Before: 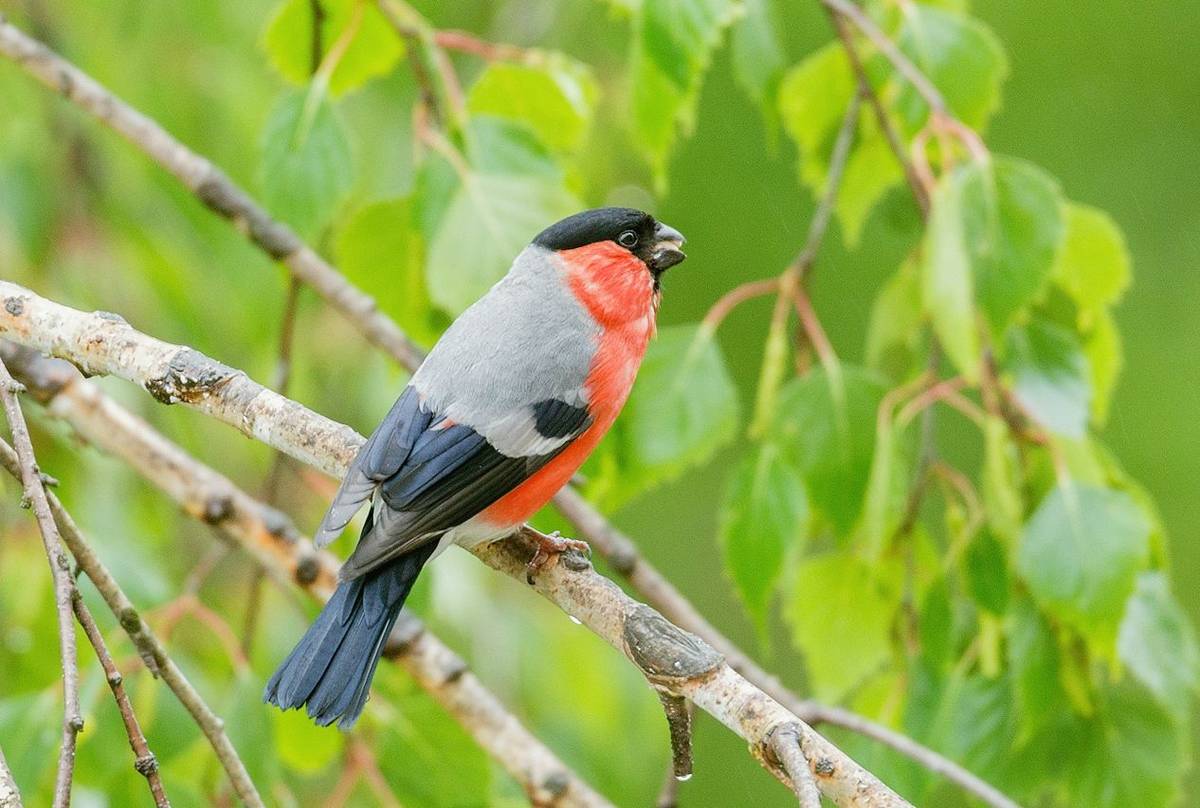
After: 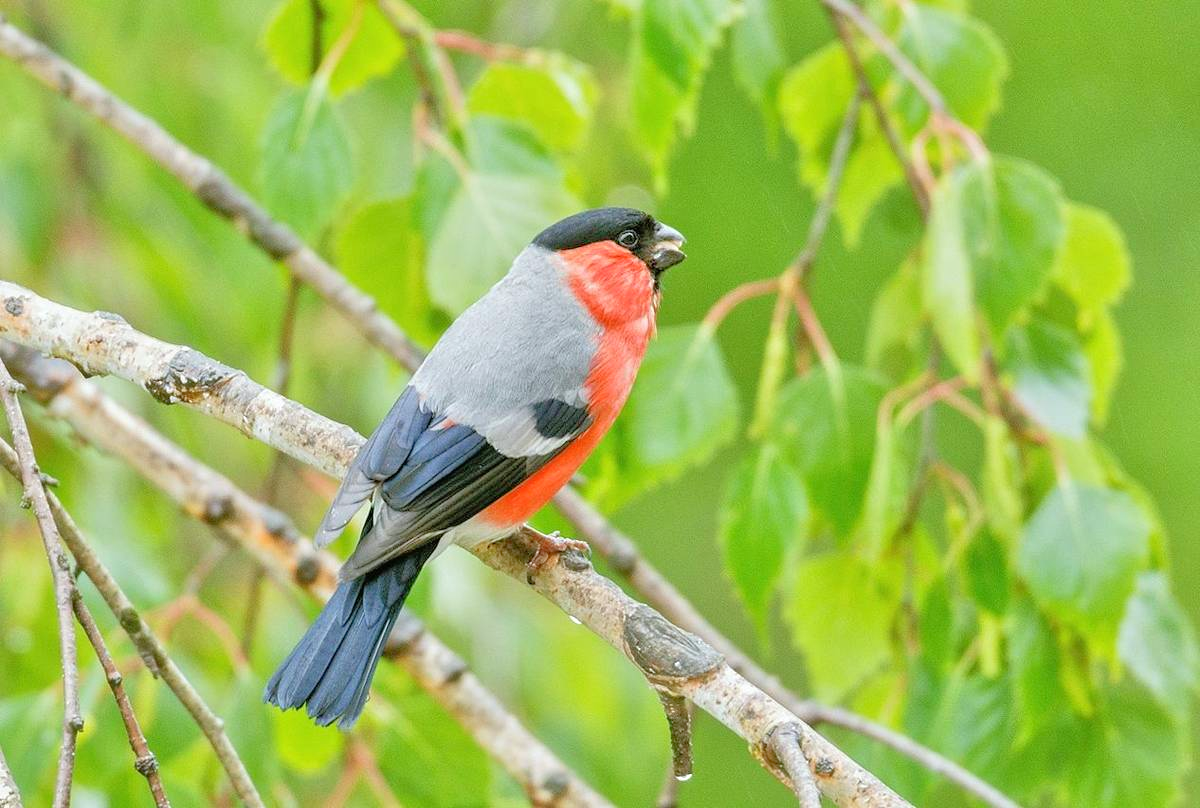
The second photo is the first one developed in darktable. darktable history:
white balance: red 0.988, blue 1.017
tone equalizer: -7 EV 0.15 EV, -6 EV 0.6 EV, -5 EV 1.15 EV, -4 EV 1.33 EV, -3 EV 1.15 EV, -2 EV 0.6 EV, -1 EV 0.15 EV, mask exposure compensation -0.5 EV
